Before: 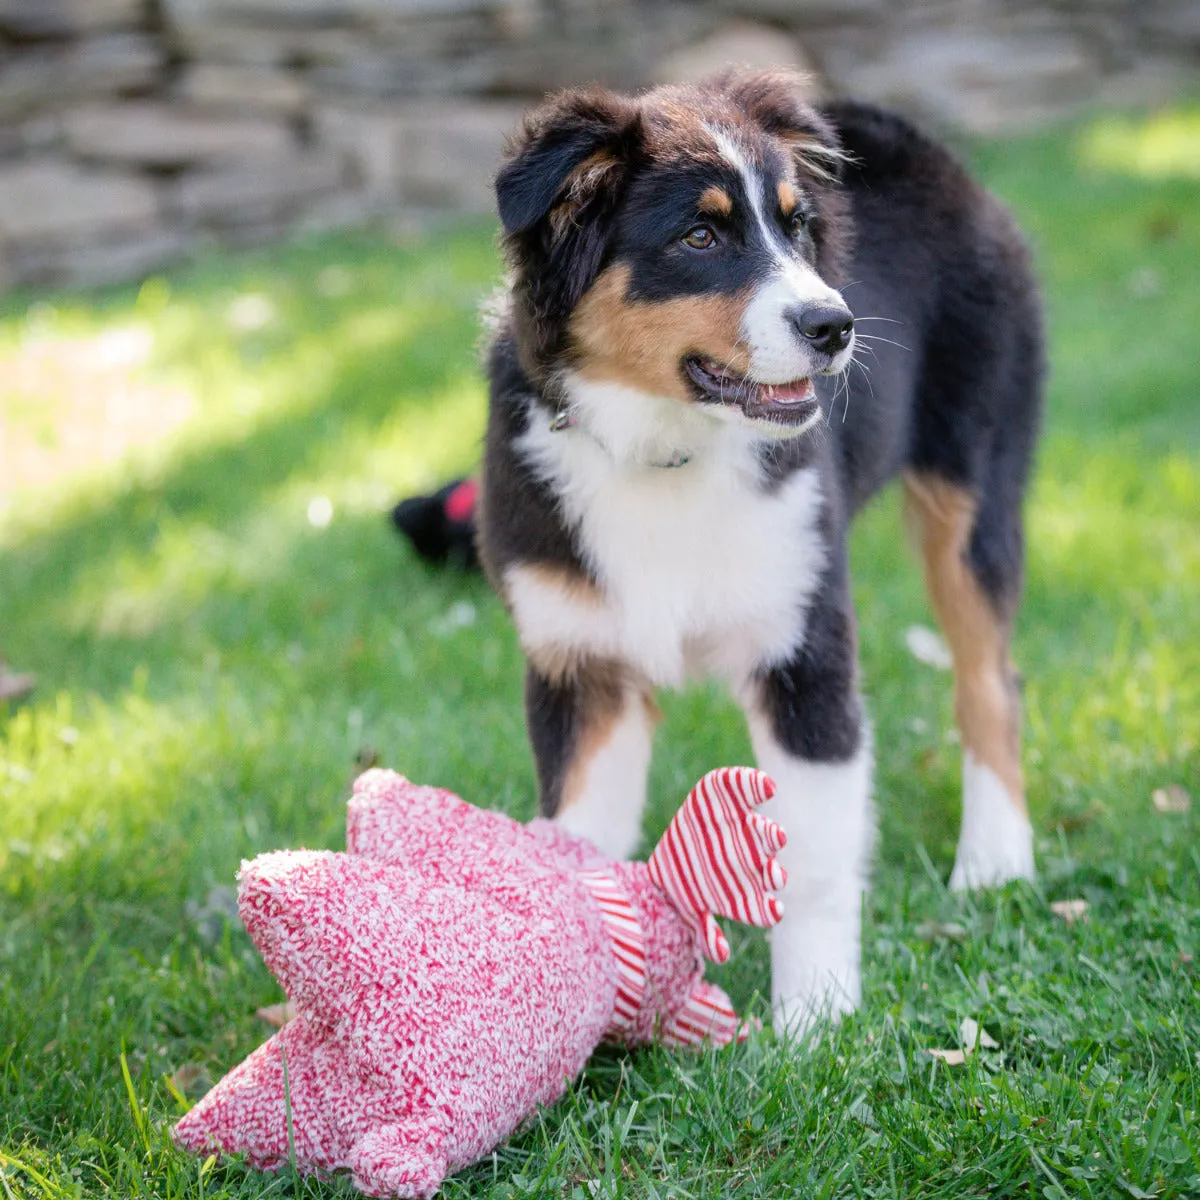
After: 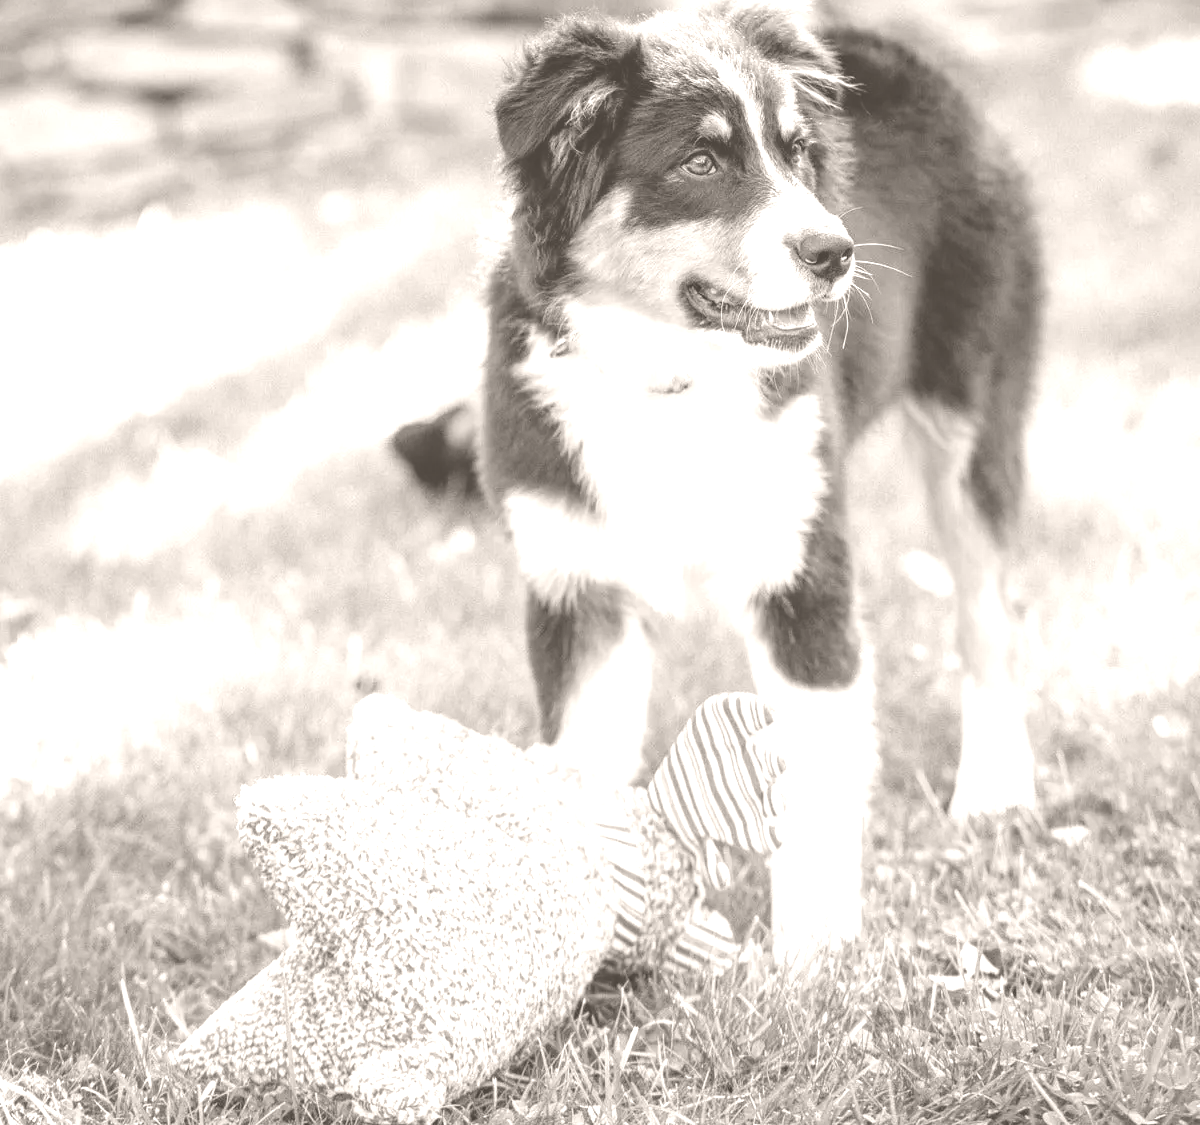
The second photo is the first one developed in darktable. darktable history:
exposure: exposure -0.01 EV, compensate highlight preservation false
crop and rotate: top 6.25%
colorize: hue 34.49°, saturation 35.33%, source mix 100%, lightness 55%, version 1
local contrast: on, module defaults
